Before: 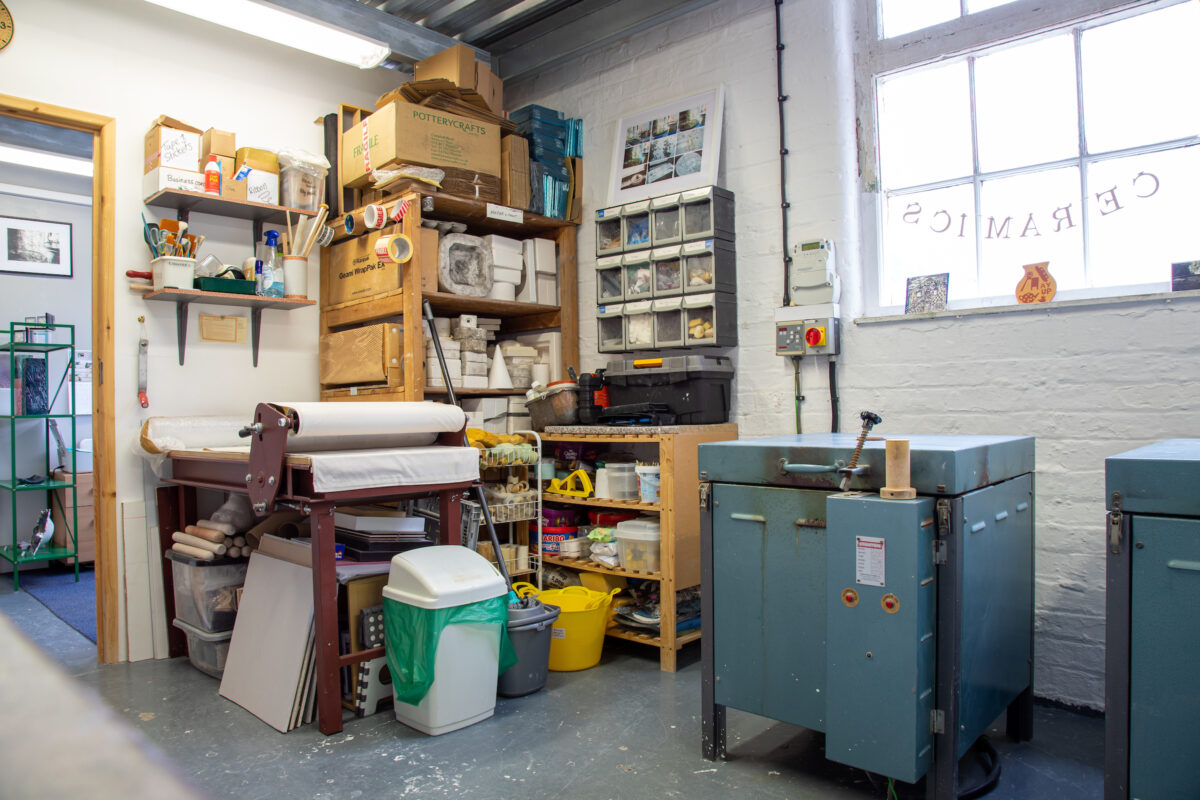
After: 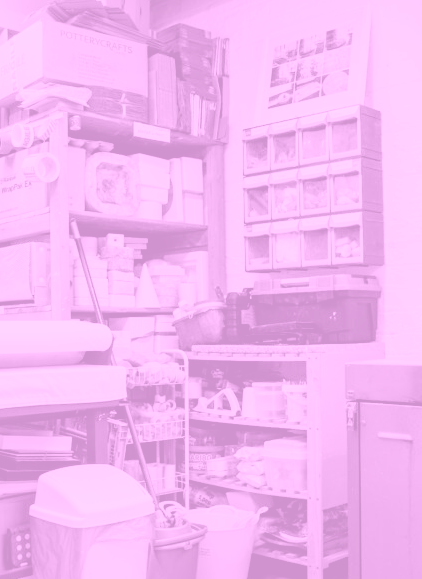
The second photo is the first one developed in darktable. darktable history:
colorize: hue 331.2°, saturation 75%, source mix 30.28%, lightness 70.52%, version 1
crop and rotate: left 29.476%, top 10.214%, right 35.32%, bottom 17.333%
filmic rgb: black relative exposure -6.98 EV, white relative exposure 5.63 EV, hardness 2.86
